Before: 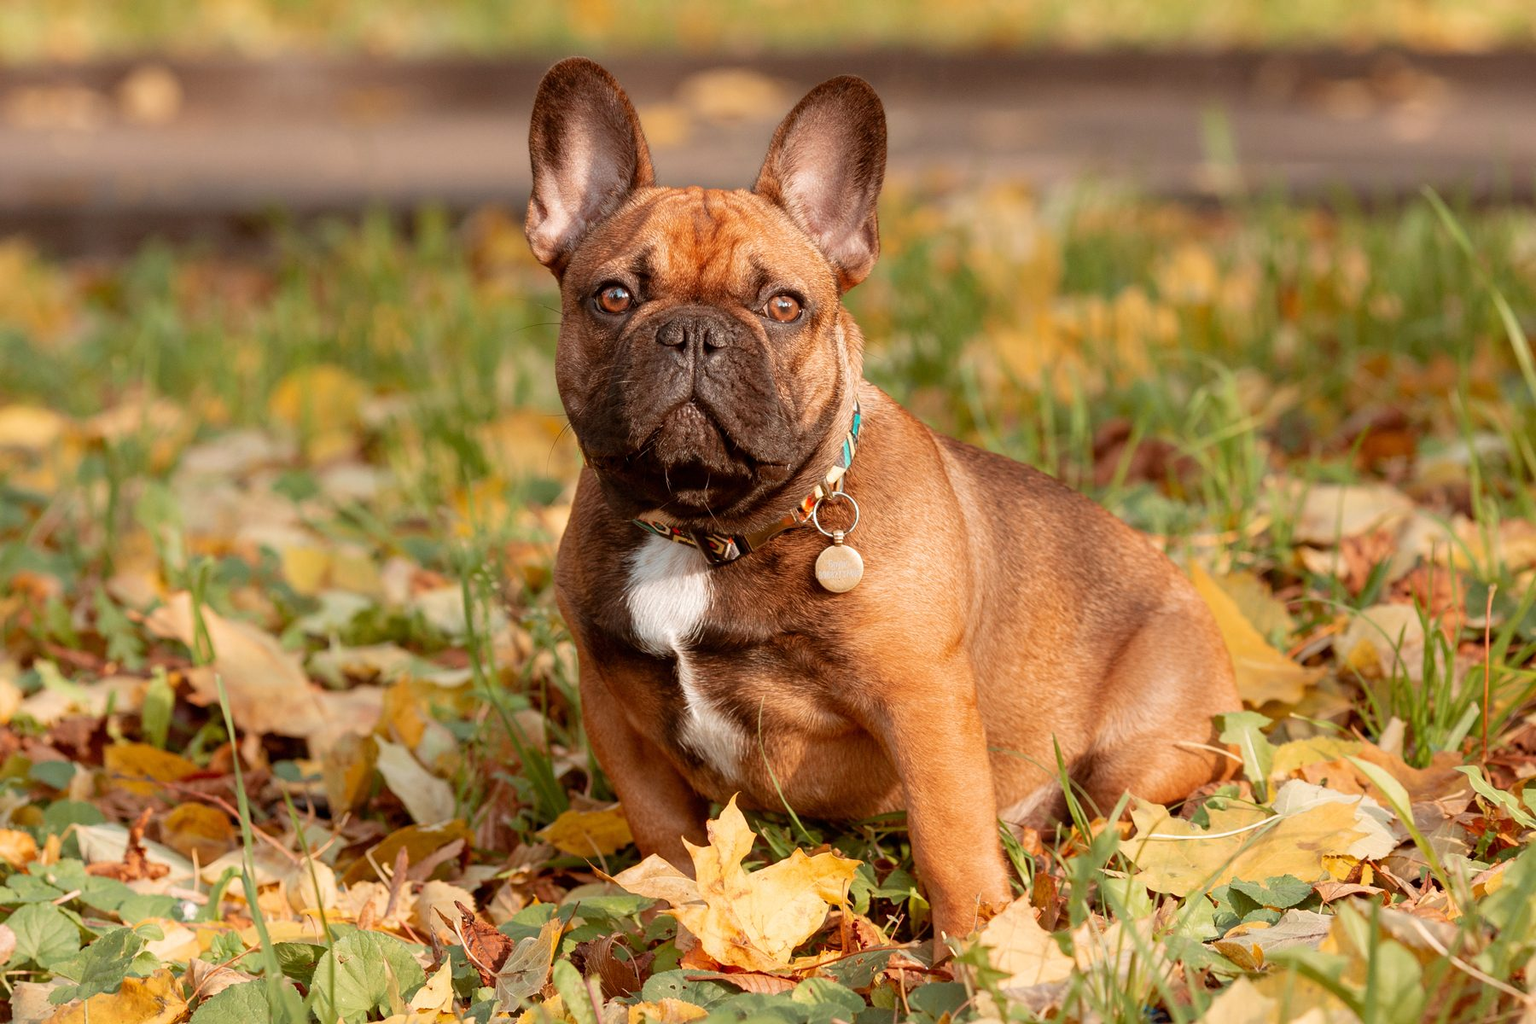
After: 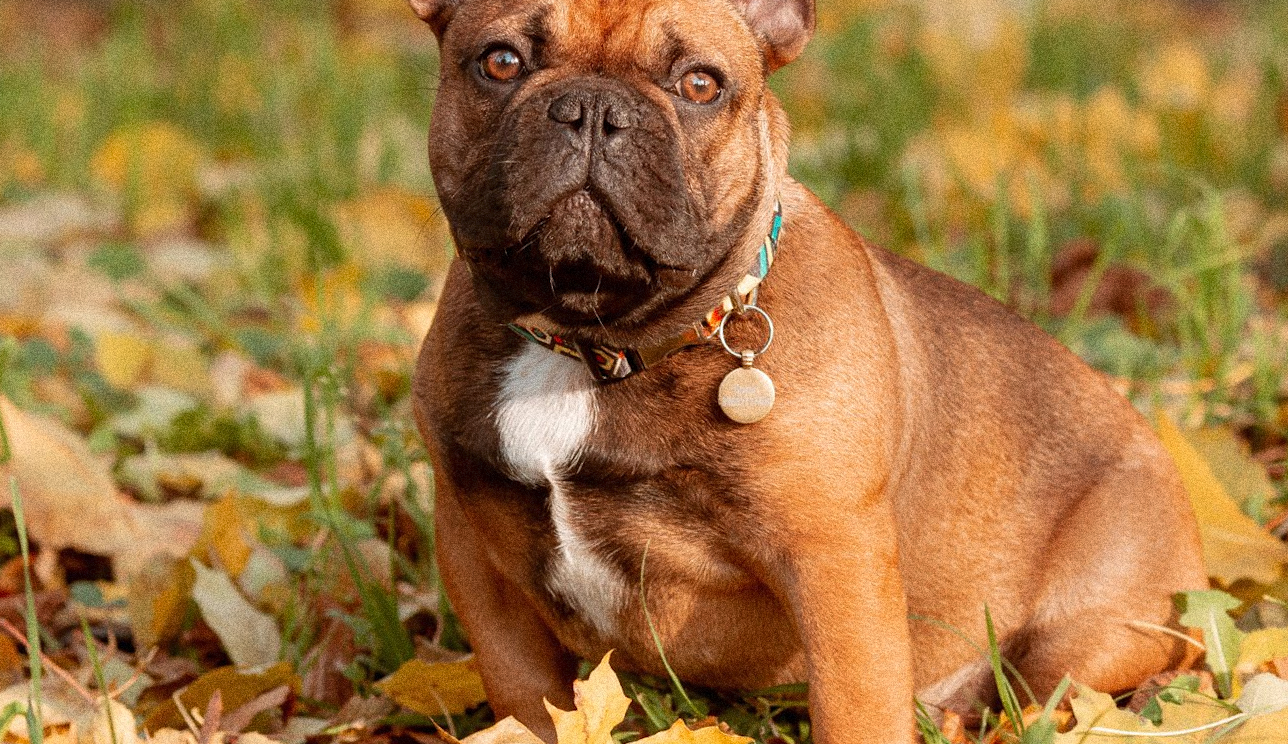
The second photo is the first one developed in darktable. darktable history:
crop and rotate: angle -3.37°, left 9.79%, top 20.73%, right 12.42%, bottom 11.82%
grain: coarseness 14.49 ISO, strength 48.04%, mid-tones bias 35%
